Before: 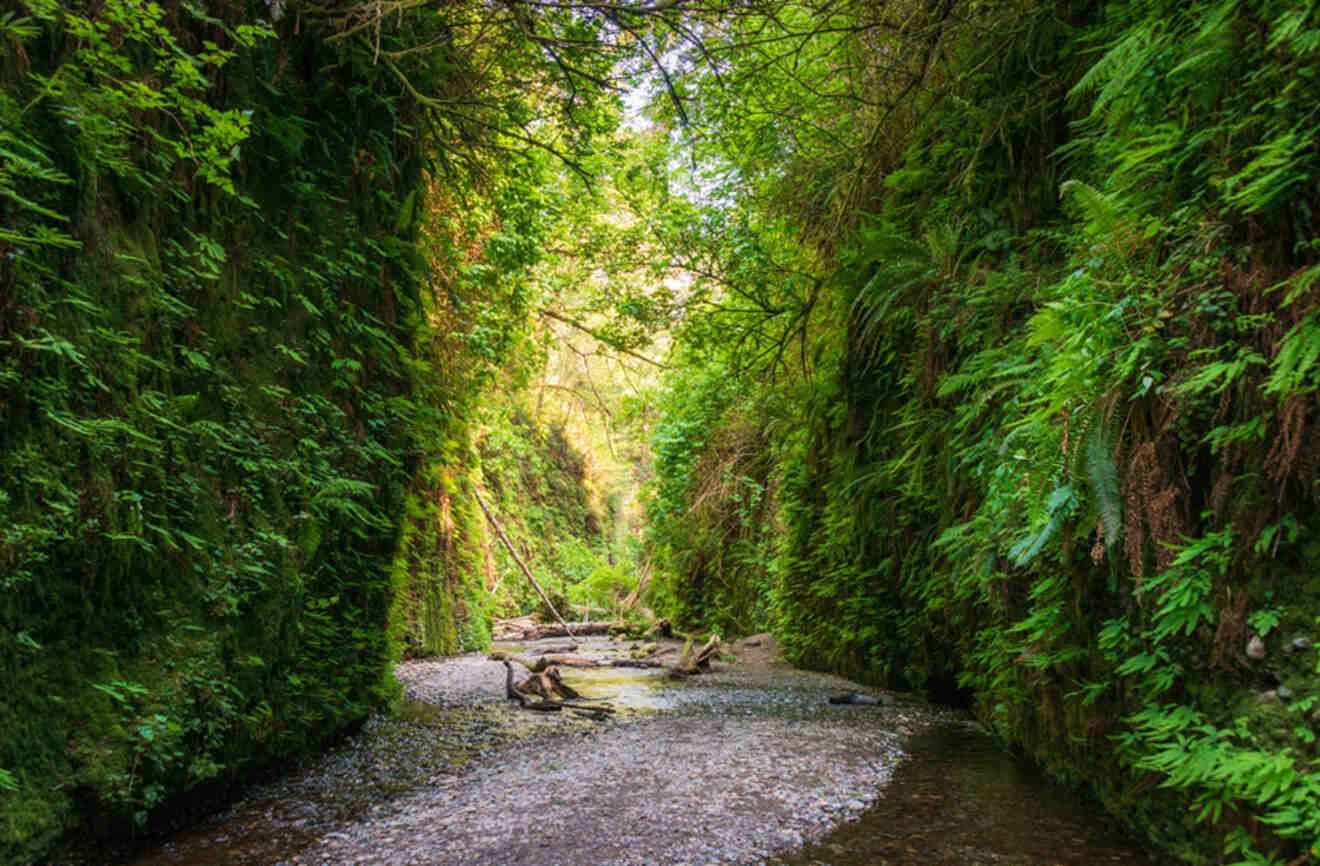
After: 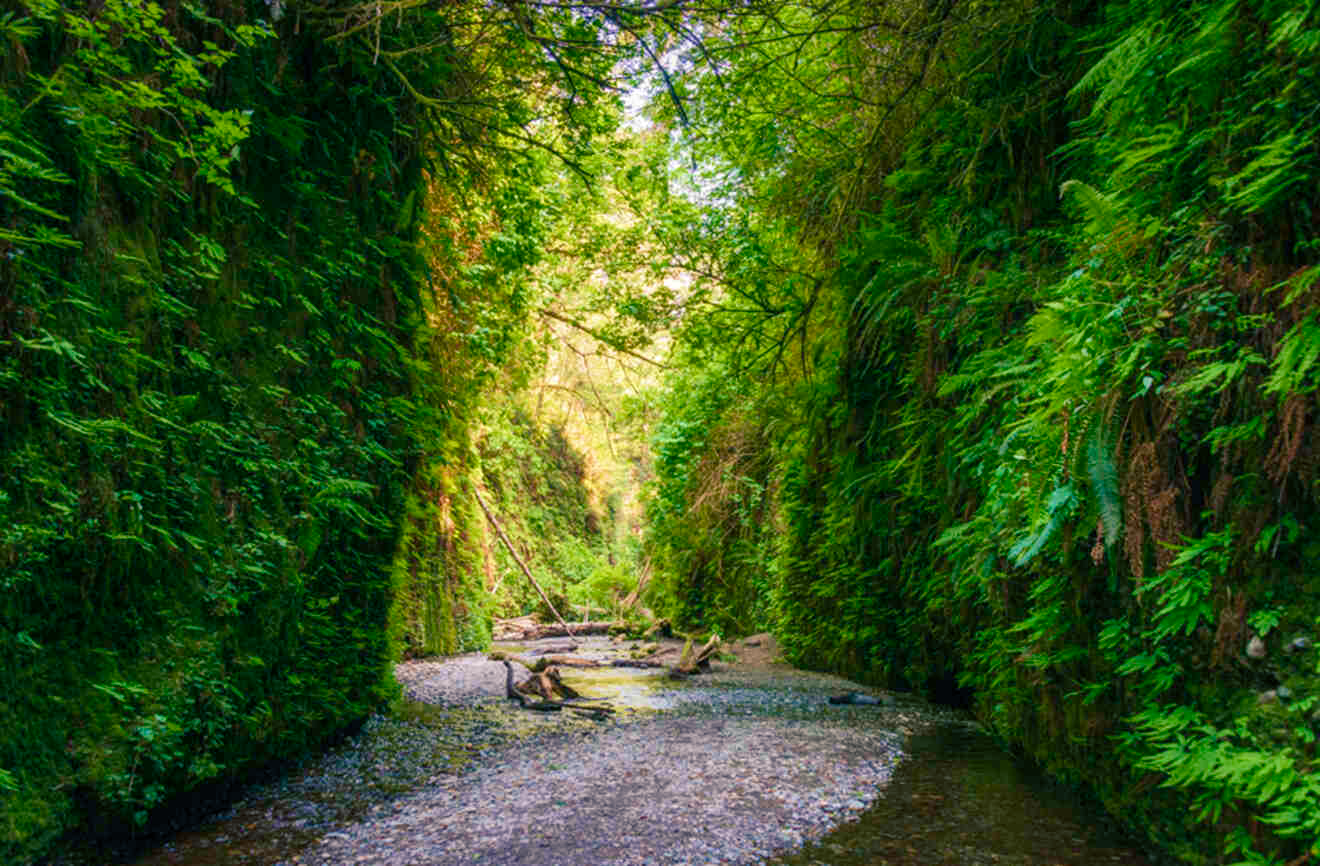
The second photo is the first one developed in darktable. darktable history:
velvia: on, module defaults
color balance rgb: shadows lift › chroma 7.298%, shadows lift › hue 244.49°, perceptual saturation grading › global saturation 20%, perceptual saturation grading › highlights -24.761%, perceptual saturation grading › shadows 26.204%, global vibrance 3.416%
tone equalizer: on, module defaults
